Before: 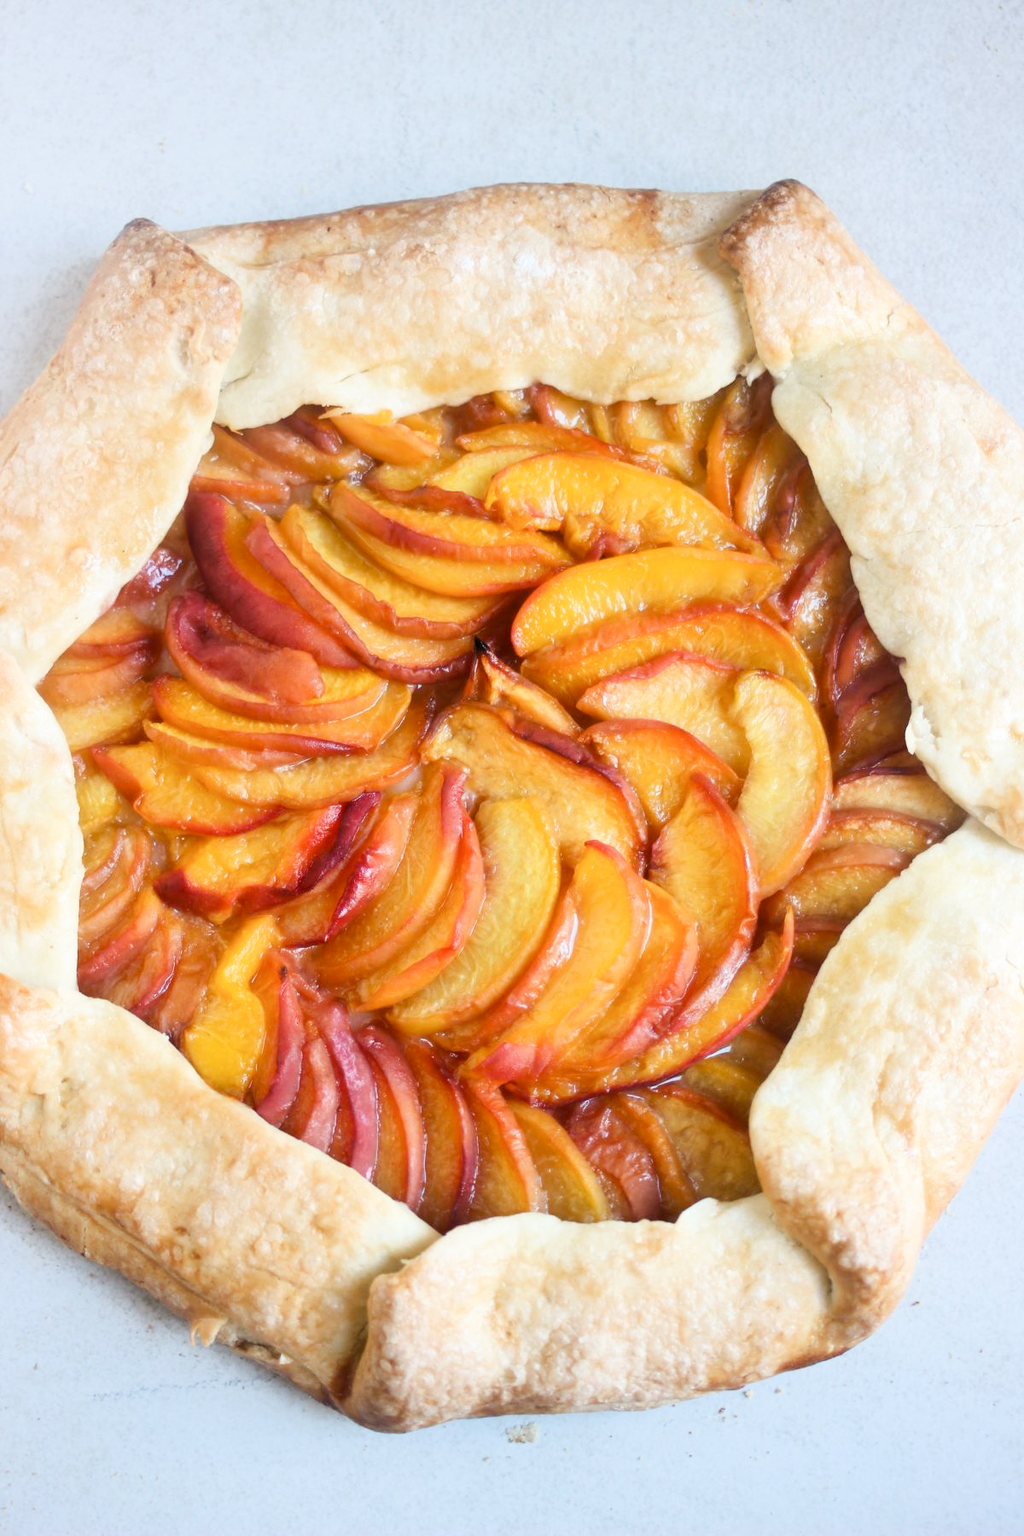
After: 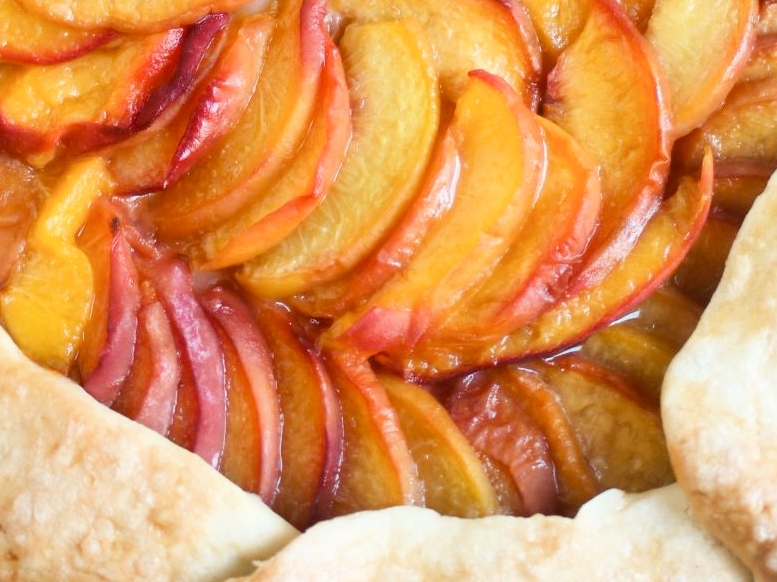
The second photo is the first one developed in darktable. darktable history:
crop: left 18.146%, top 50.848%, right 17.103%, bottom 16.794%
